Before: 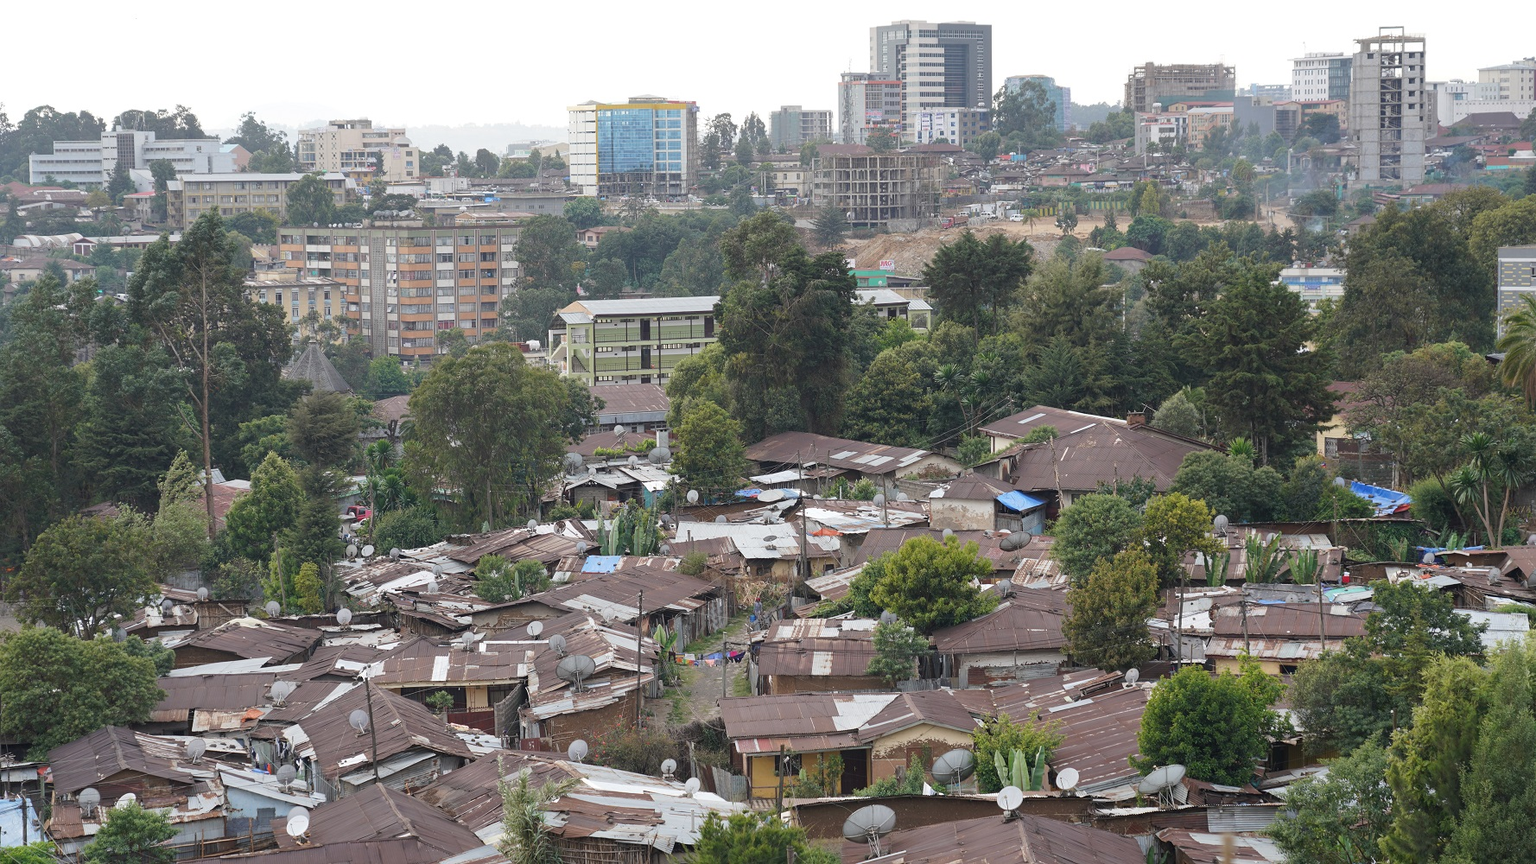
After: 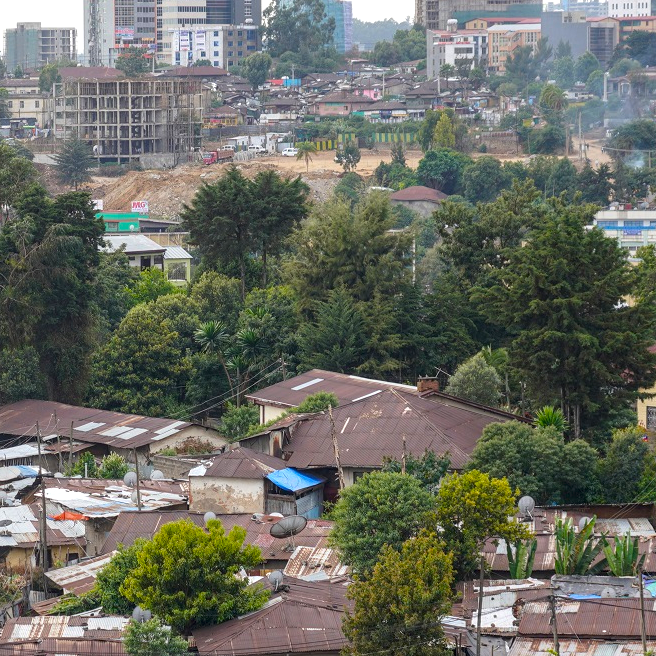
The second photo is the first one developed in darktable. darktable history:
local contrast: highlights 35%, detail 135%
crop and rotate: left 49.936%, top 10.094%, right 13.136%, bottom 24.256%
color balance rgb: linear chroma grading › global chroma 15%, perceptual saturation grading › global saturation 30%
